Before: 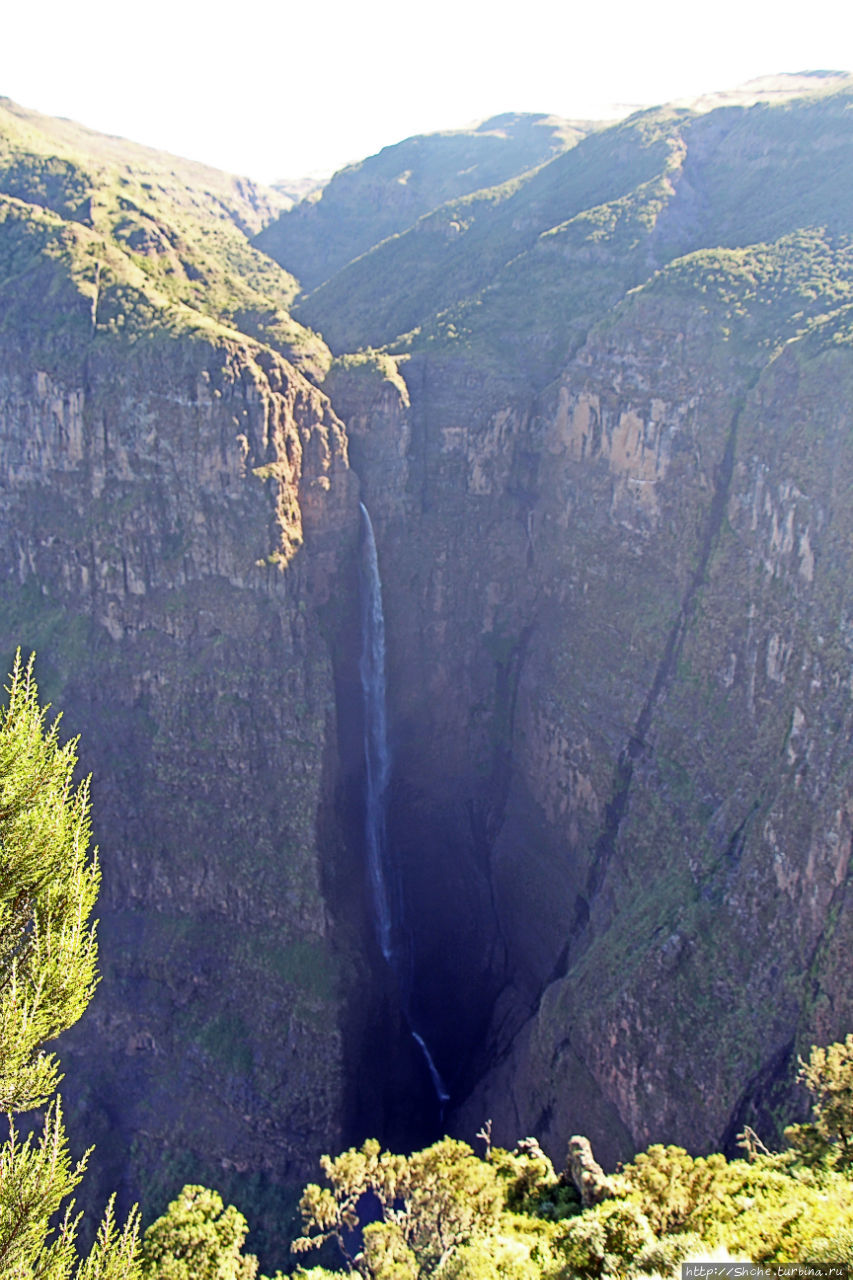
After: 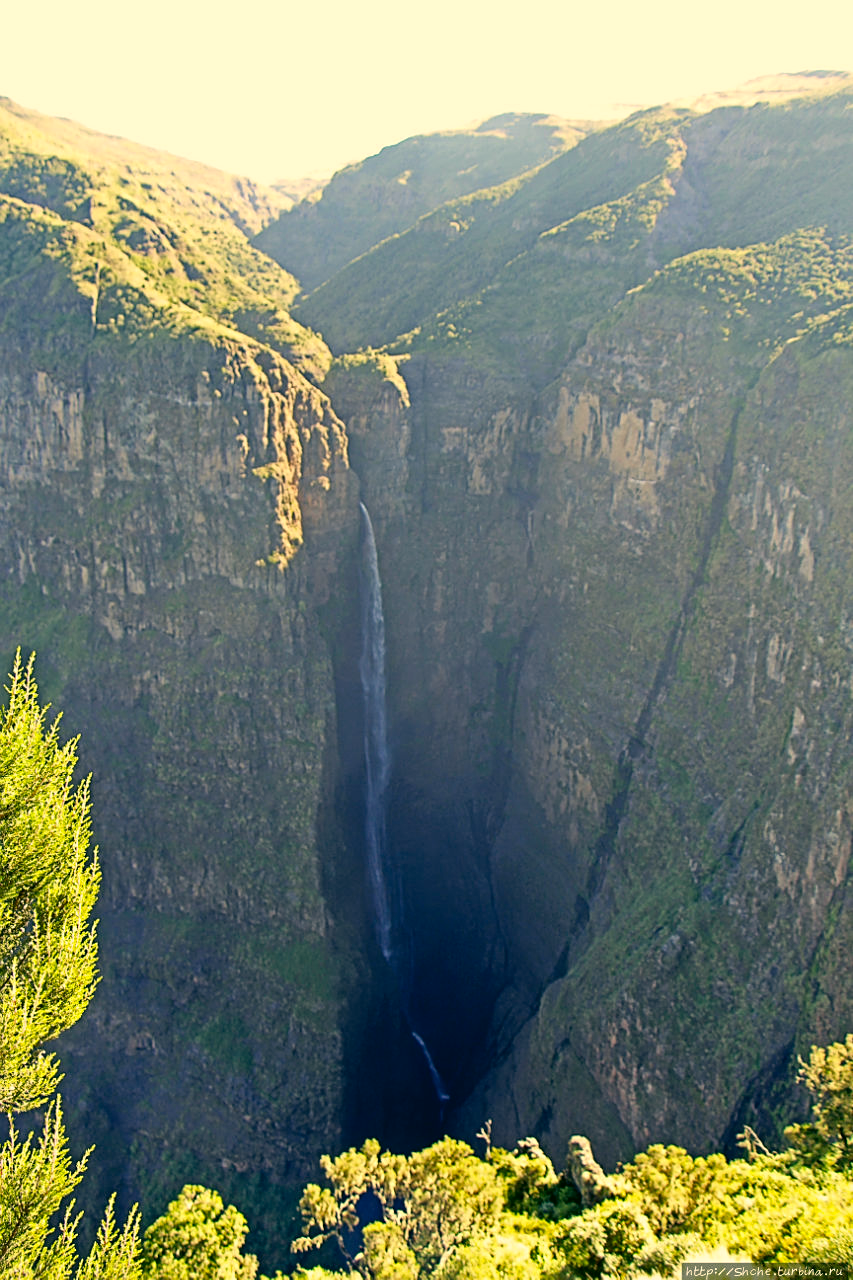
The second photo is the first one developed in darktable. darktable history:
sharpen: amount 0.213
color correction: highlights a* 5.19, highlights b* 24.19, shadows a* -16.26, shadows b* 4
